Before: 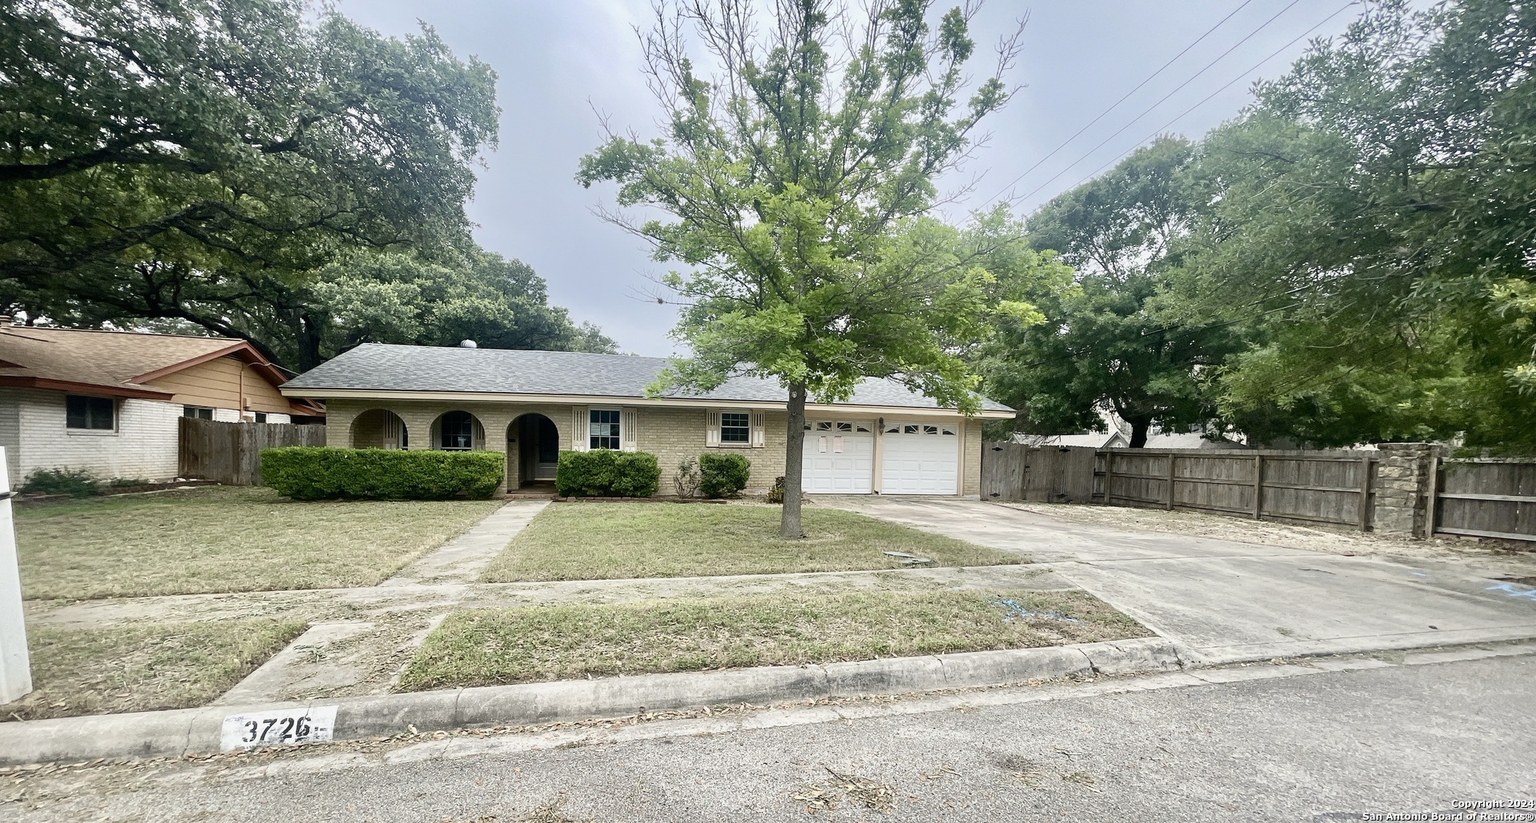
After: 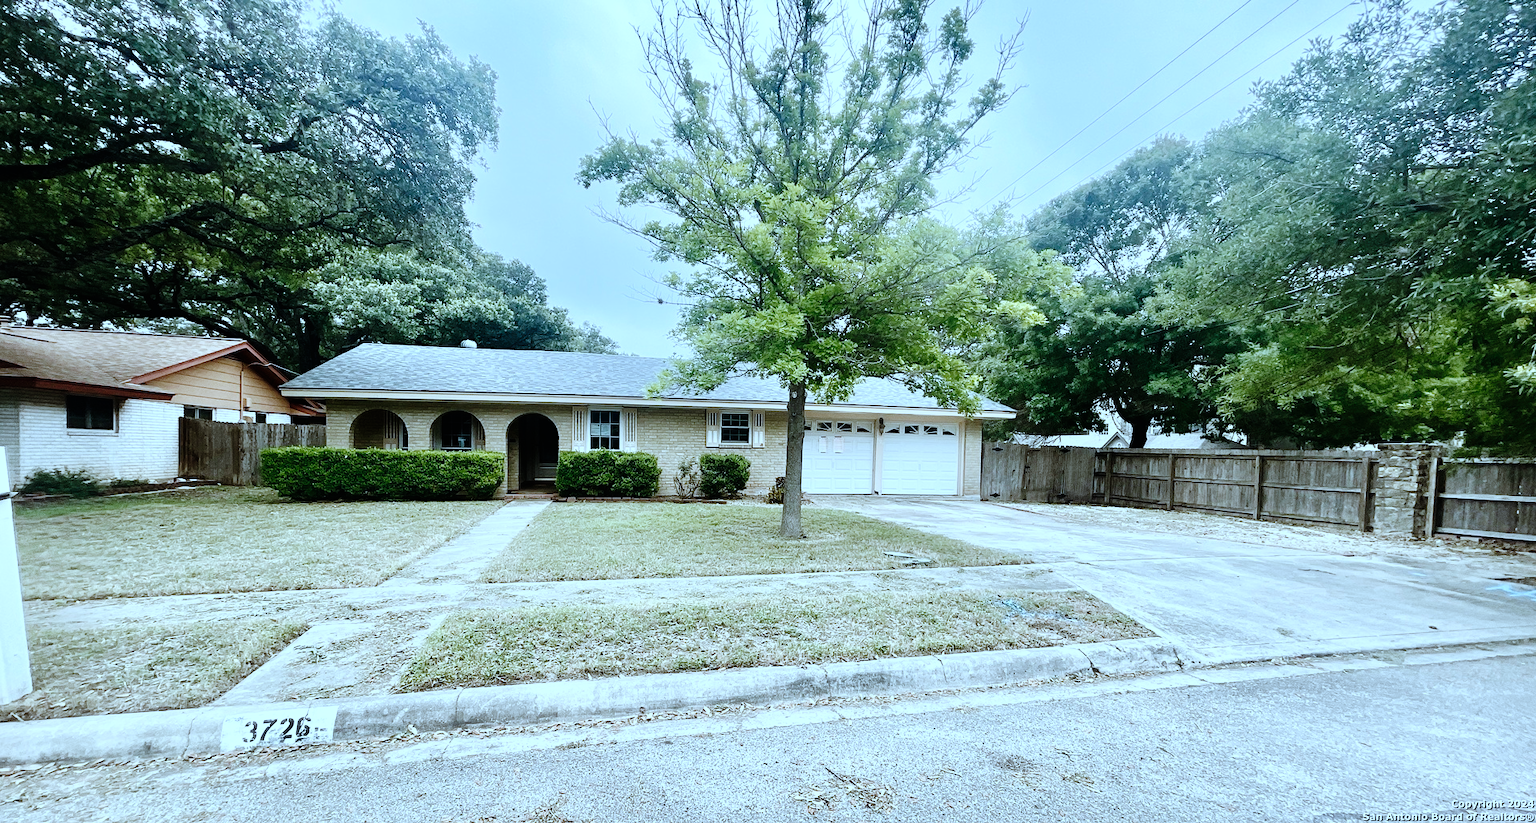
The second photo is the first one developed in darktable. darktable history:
color balance: contrast -0.5%
tone curve: curves: ch0 [(0, 0) (0.003, 0.003) (0.011, 0.005) (0.025, 0.008) (0.044, 0.012) (0.069, 0.02) (0.1, 0.031) (0.136, 0.047) (0.177, 0.088) (0.224, 0.141) (0.277, 0.222) (0.335, 0.32) (0.399, 0.425) (0.468, 0.524) (0.543, 0.623) (0.623, 0.716) (0.709, 0.796) (0.801, 0.88) (0.898, 0.959) (1, 1)], preserve colors none
color correction: highlights a* -9.35, highlights b* -23.15
